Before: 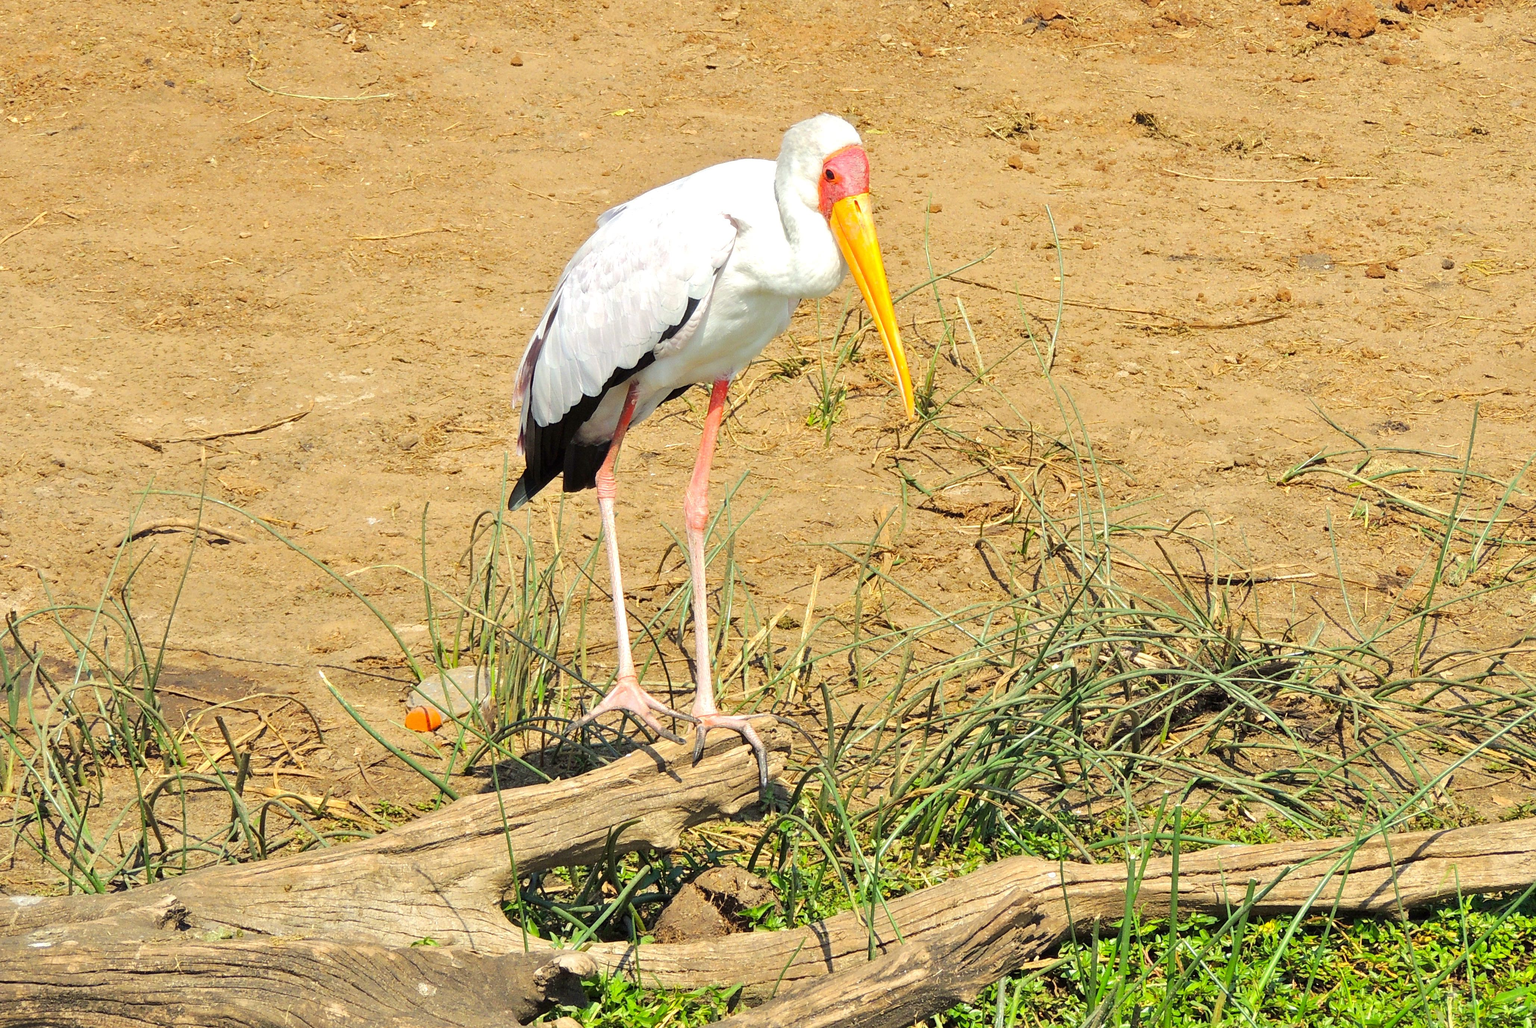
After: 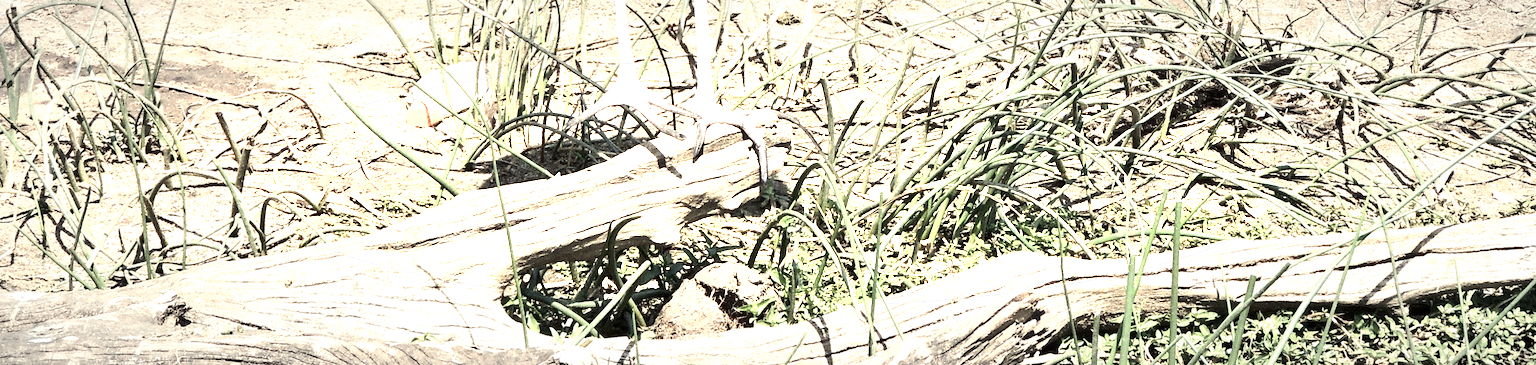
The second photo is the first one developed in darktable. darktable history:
contrast brightness saturation: contrast 0.199, brightness -0.112, saturation 0.096
vignetting: fall-off start 67.43%, fall-off radius 68.46%, automatic ratio true, unbound false
crop and rotate: top 58.816%, bottom 5.645%
exposure: exposure 1.14 EV, compensate highlight preservation false
color zones: curves: ch0 [(0, 0.6) (0.129, 0.585) (0.193, 0.596) (0.429, 0.5) (0.571, 0.5) (0.714, 0.5) (0.857, 0.5) (1, 0.6)]; ch1 [(0, 0.453) (0.112, 0.245) (0.213, 0.252) (0.429, 0.233) (0.571, 0.231) (0.683, 0.242) (0.857, 0.296) (1, 0.453)]
